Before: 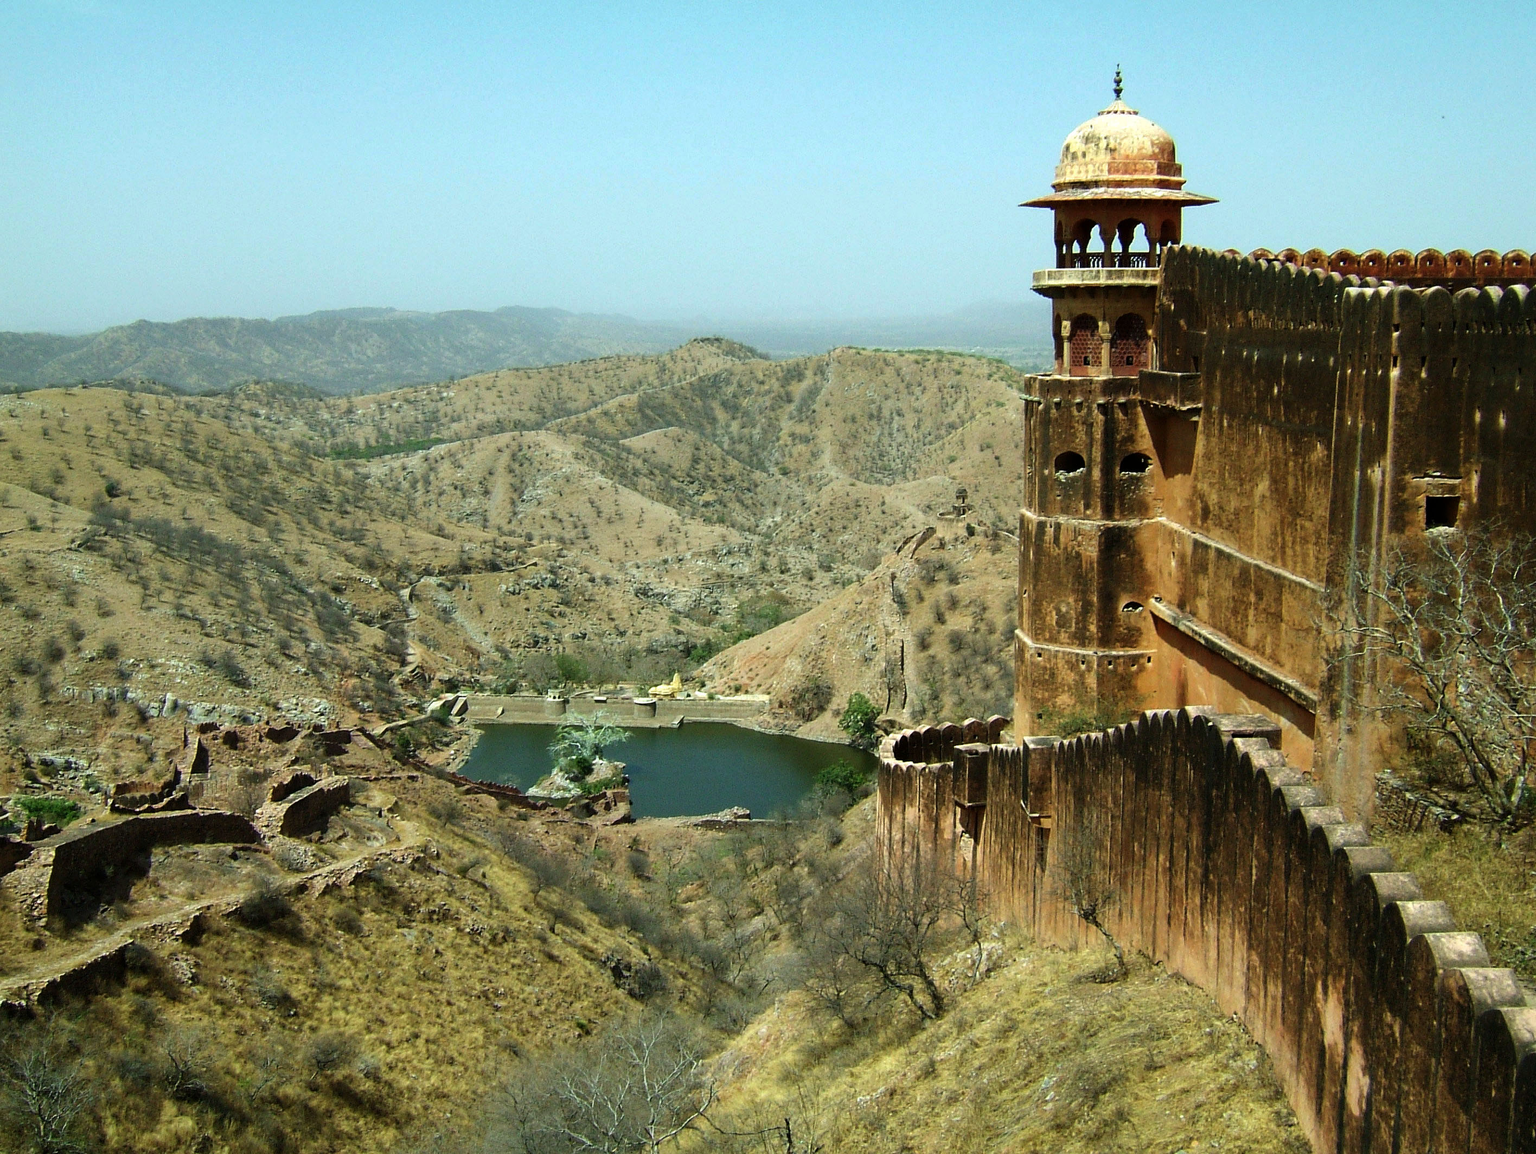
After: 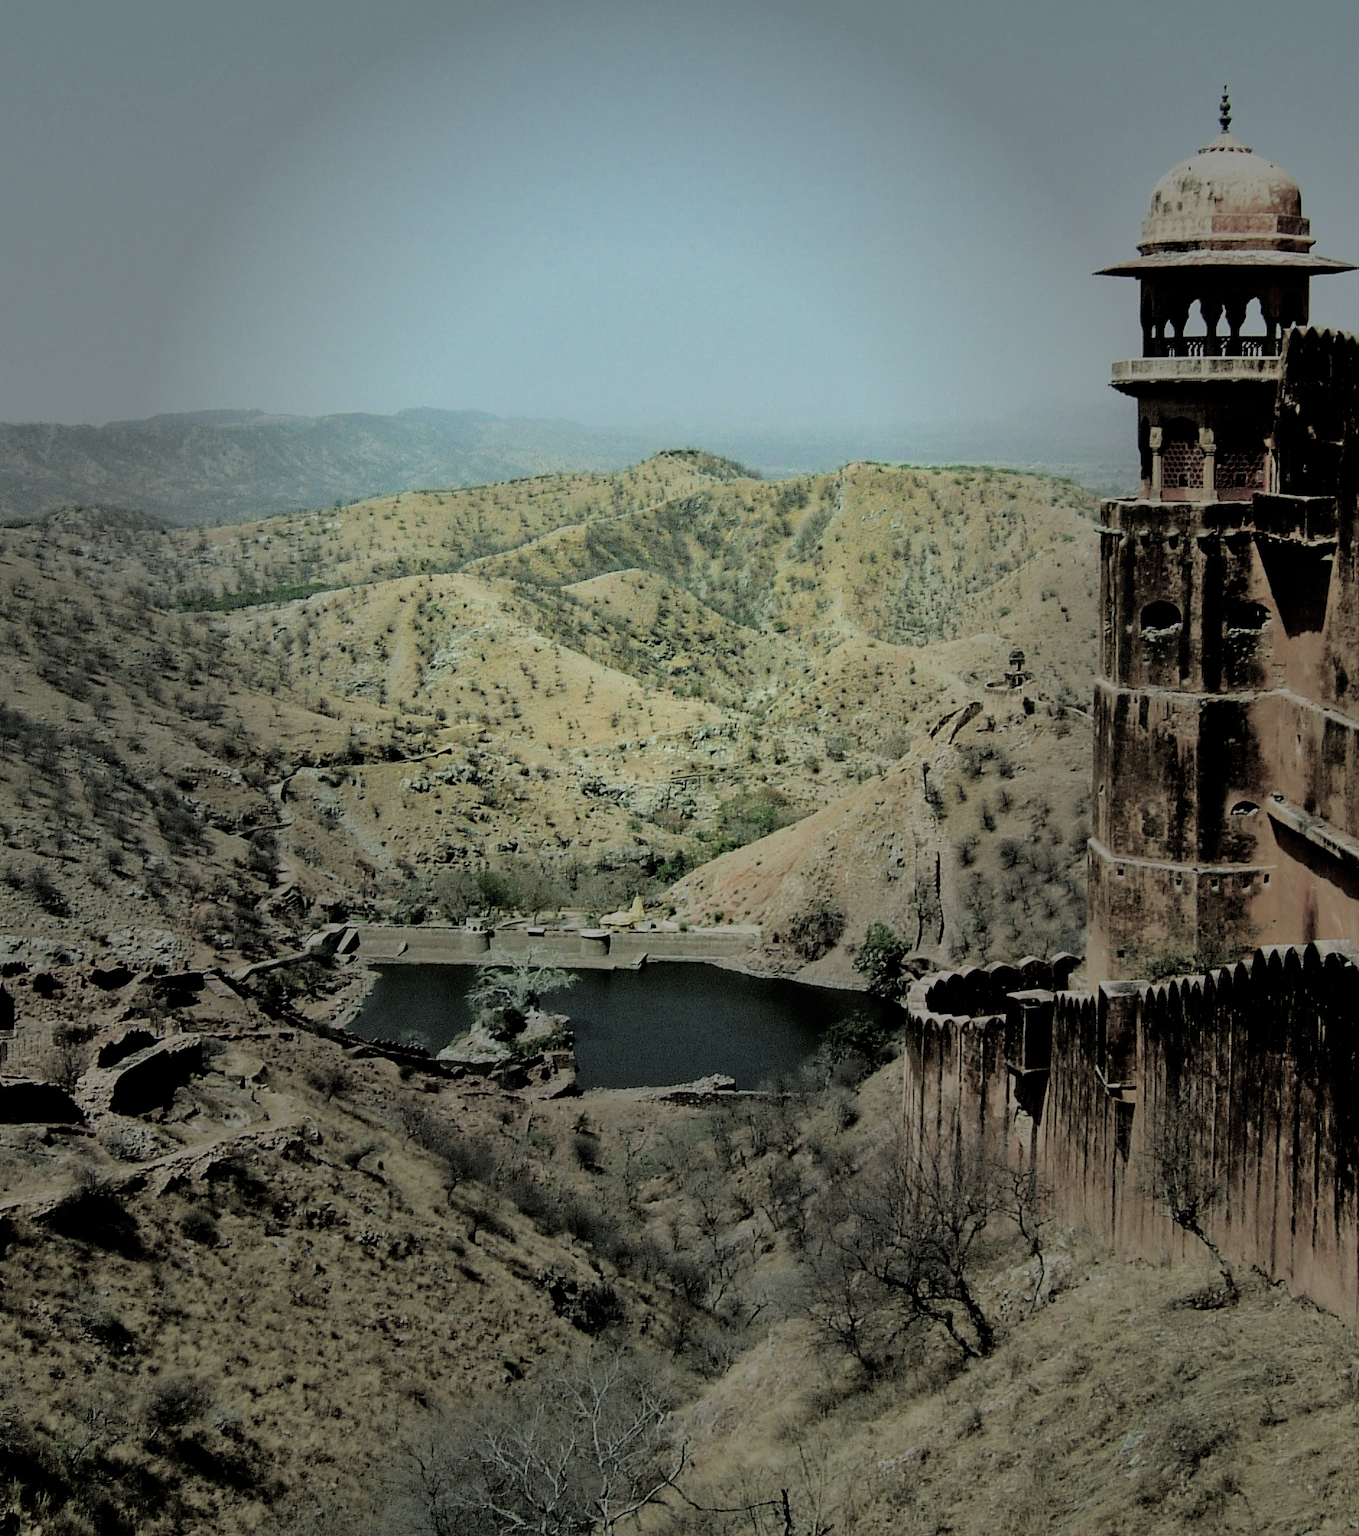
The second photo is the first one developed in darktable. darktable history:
crop and rotate: left 12.892%, right 20.586%
shadows and highlights: soften with gaussian
vignetting: fall-off start 31.16%, fall-off radius 35.67%, center (-0.053, -0.356)
filmic rgb: black relative exposure -3.23 EV, white relative exposure 7.06 EV, hardness 1.47, contrast 1.344, iterations of high-quality reconstruction 0
